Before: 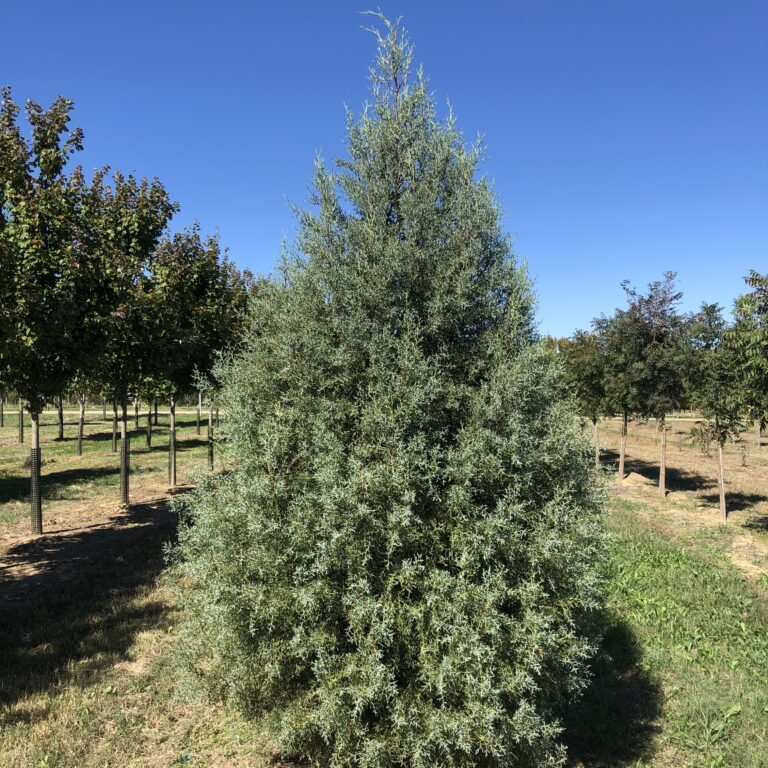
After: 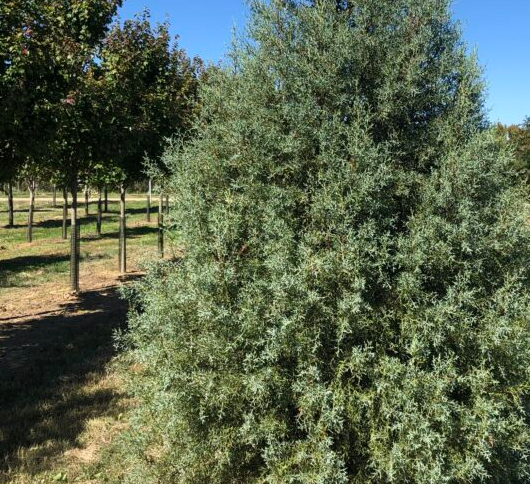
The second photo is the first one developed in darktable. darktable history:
crop: left 6.564%, top 27.842%, right 24.371%, bottom 9.089%
